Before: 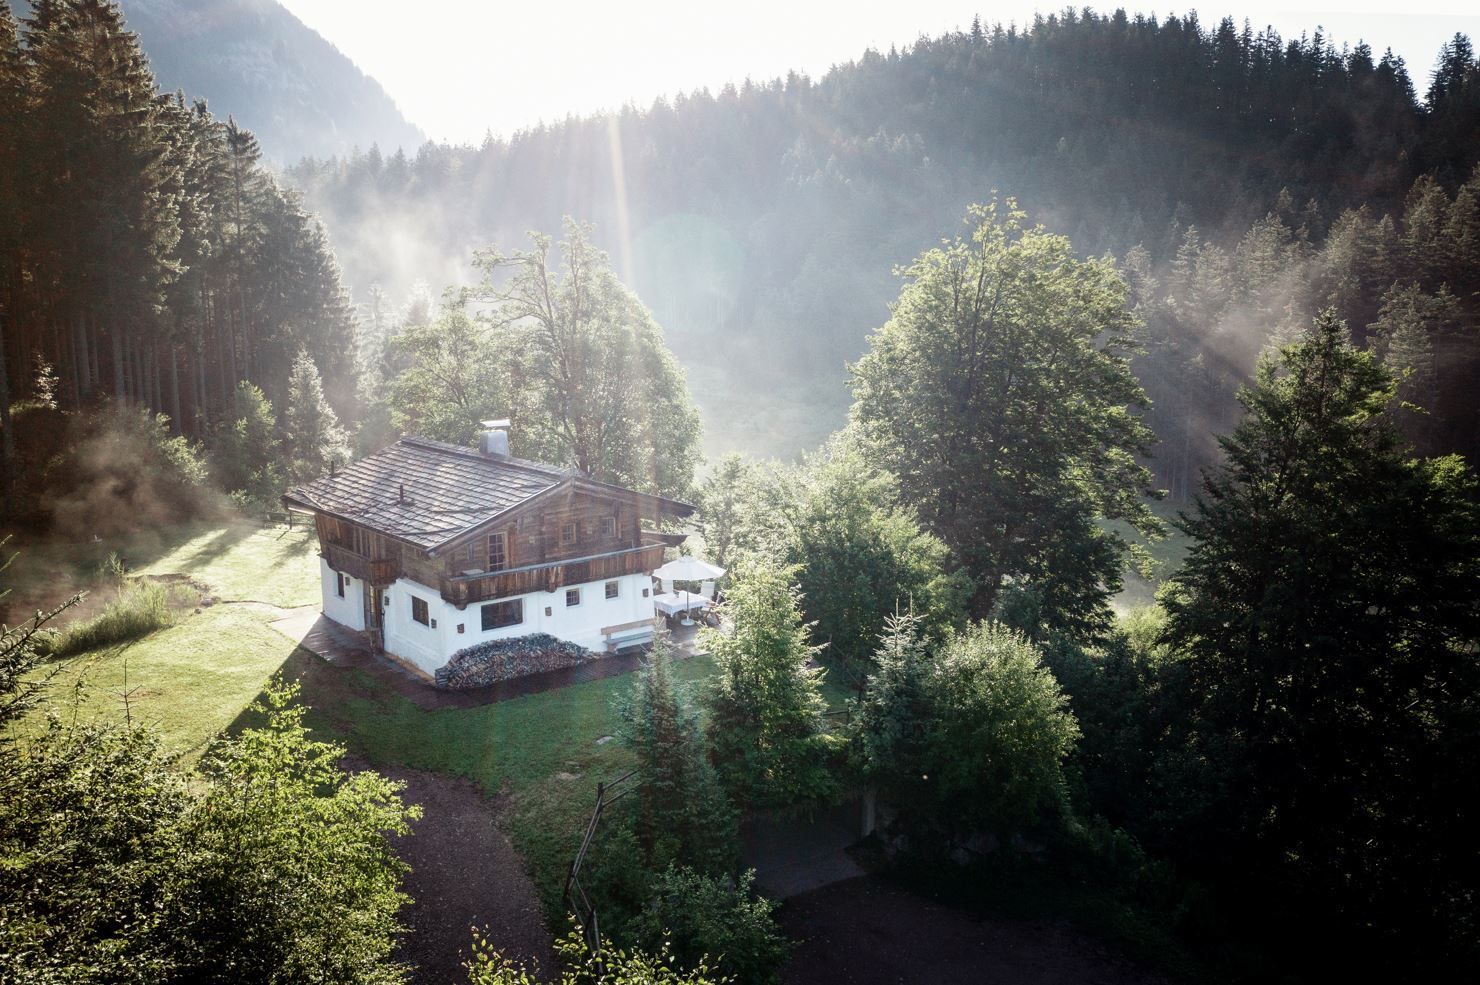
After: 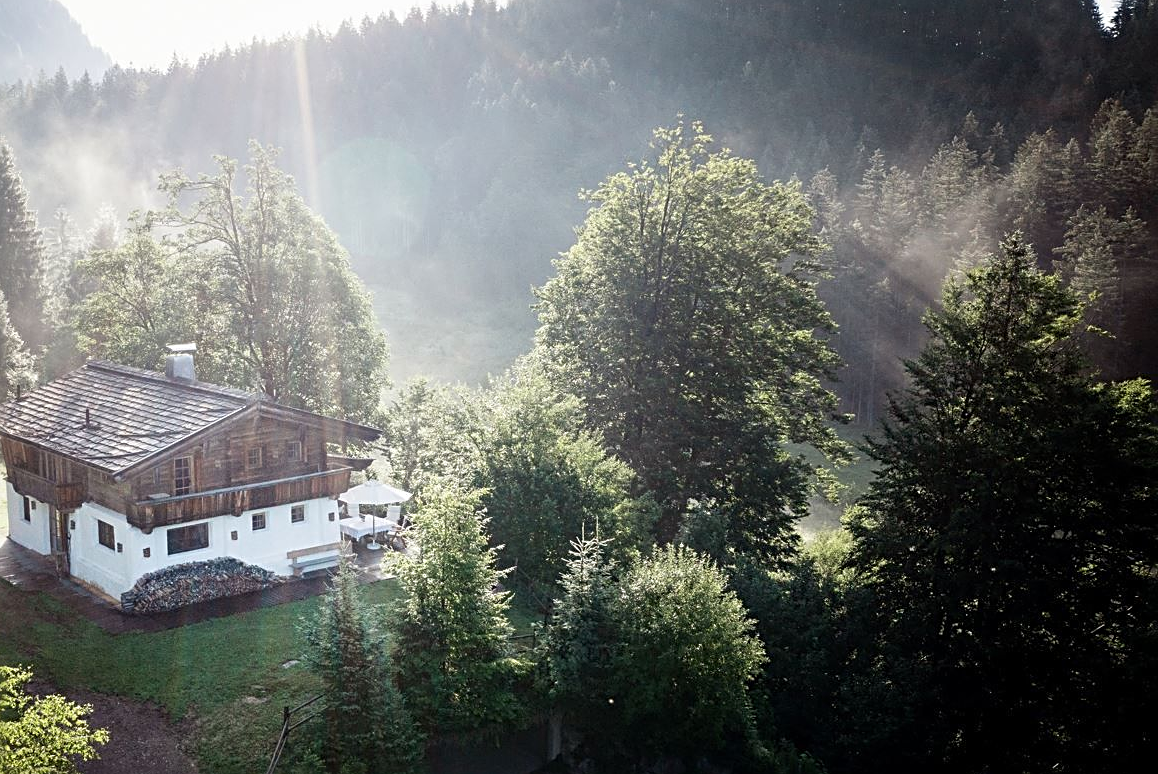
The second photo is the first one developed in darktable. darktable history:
crop and rotate: left 21.228%, top 7.788%, right 0.471%, bottom 13.578%
sharpen: radius 2.748
